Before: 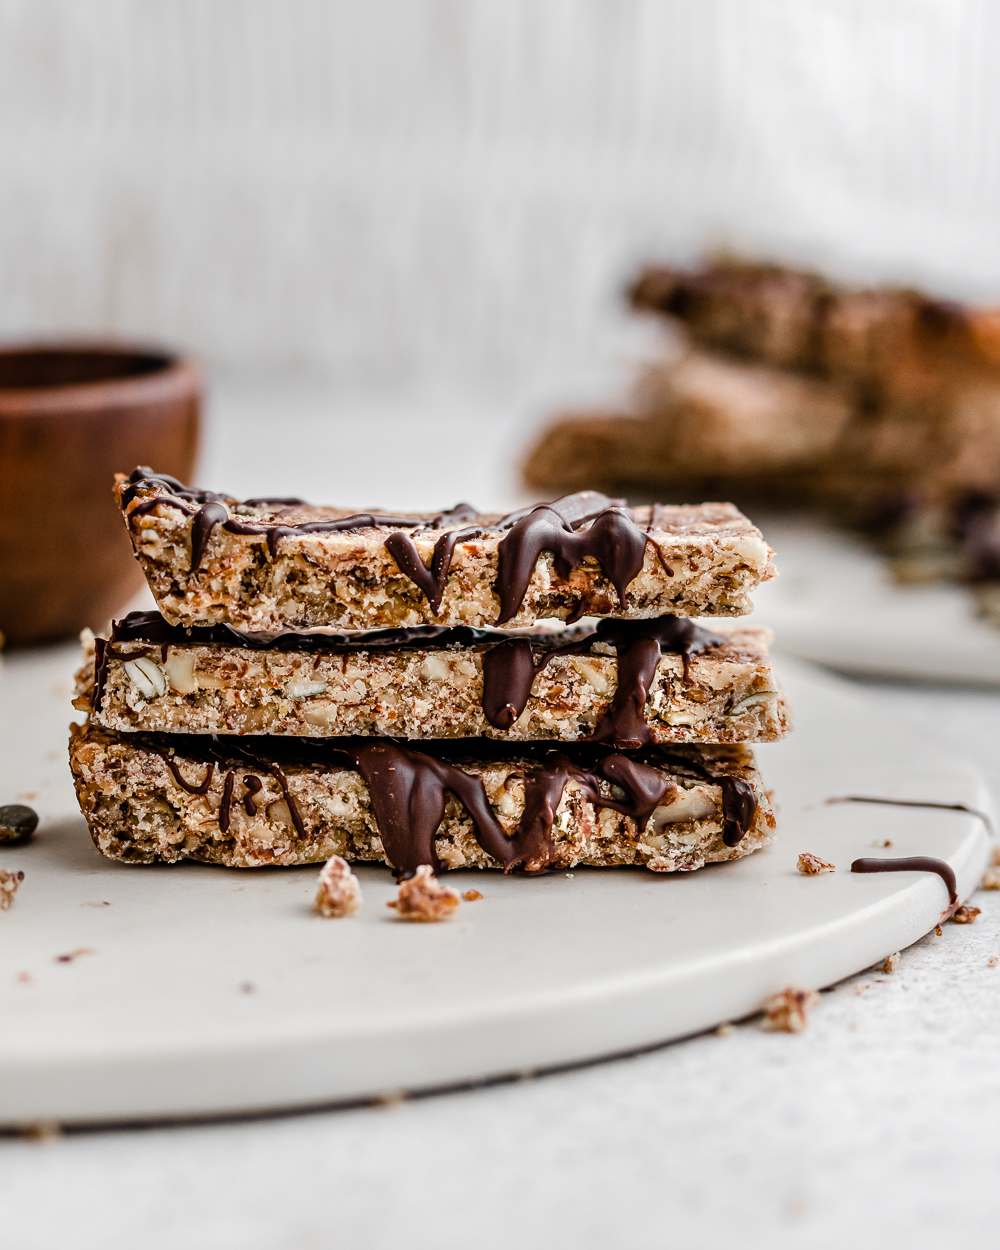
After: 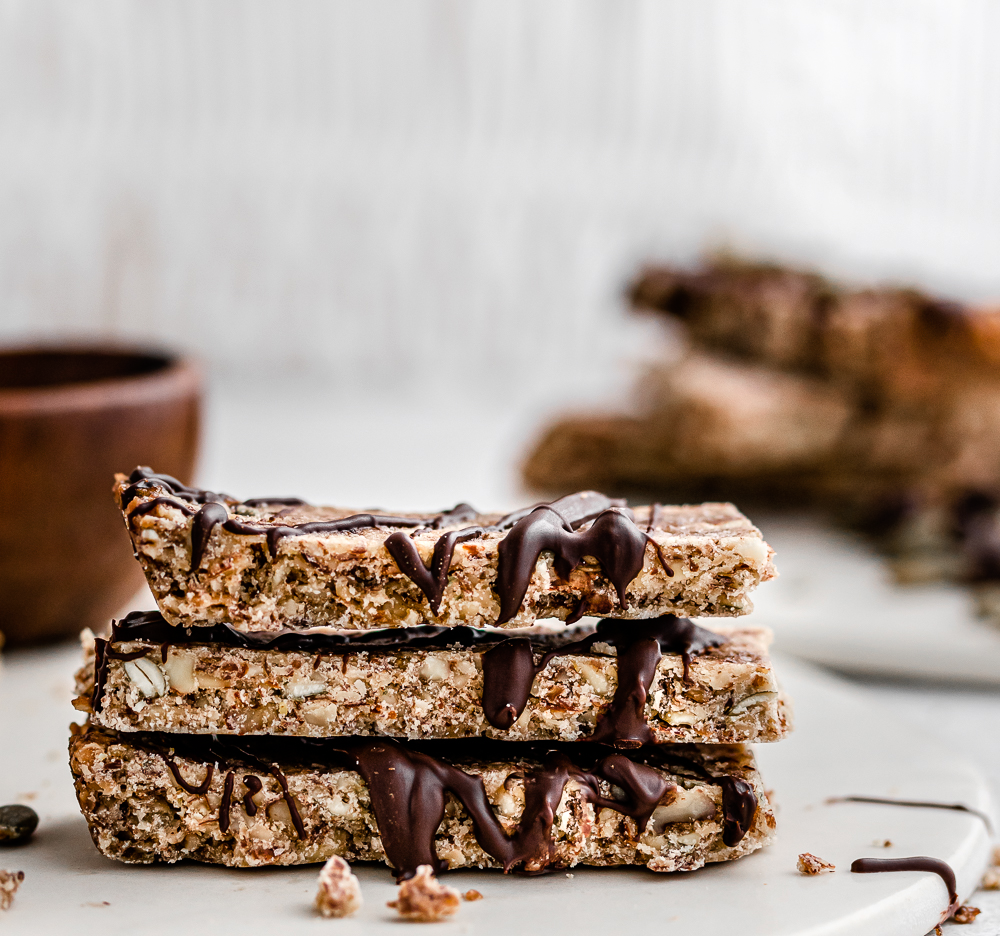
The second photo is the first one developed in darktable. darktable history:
crop: bottom 24.967%
rgb curve: curves: ch0 [(0, 0) (0.078, 0.051) (0.929, 0.956) (1, 1)], compensate middle gray true
rgb levels: preserve colors max RGB
